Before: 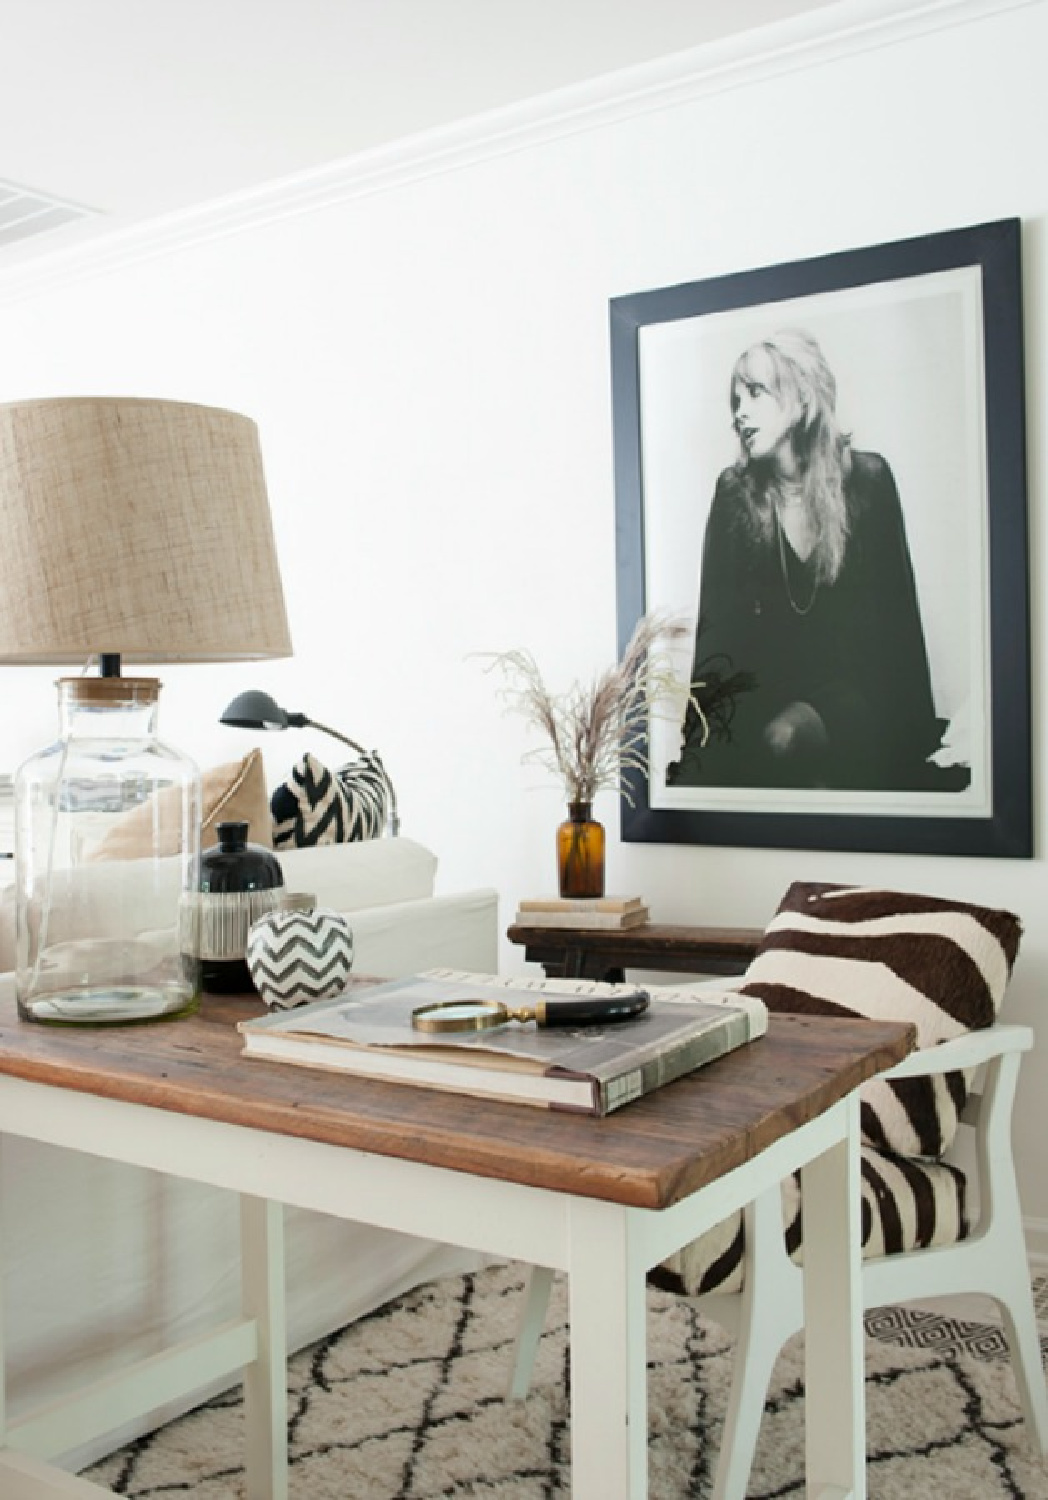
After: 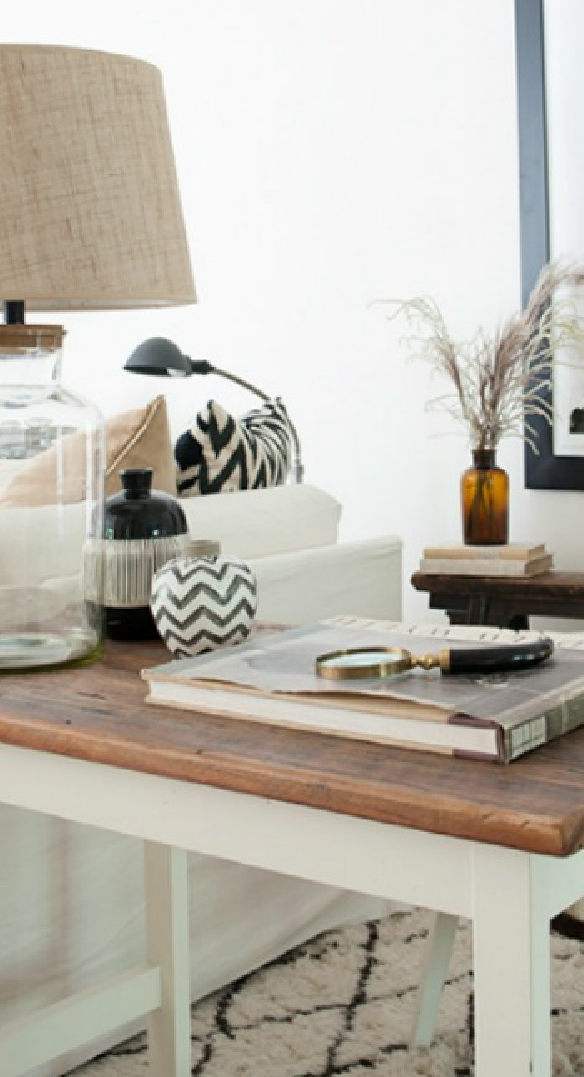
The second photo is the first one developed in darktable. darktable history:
crop: left 9.255%, top 23.59%, right 34.952%, bottom 4.552%
